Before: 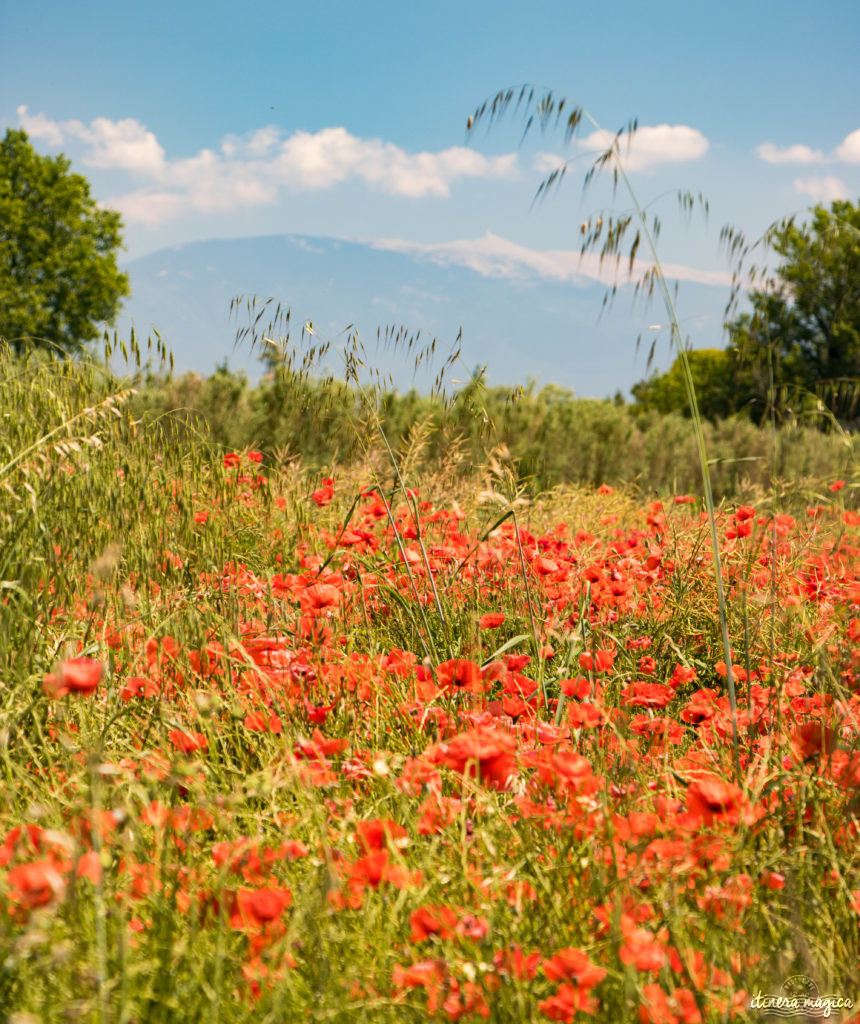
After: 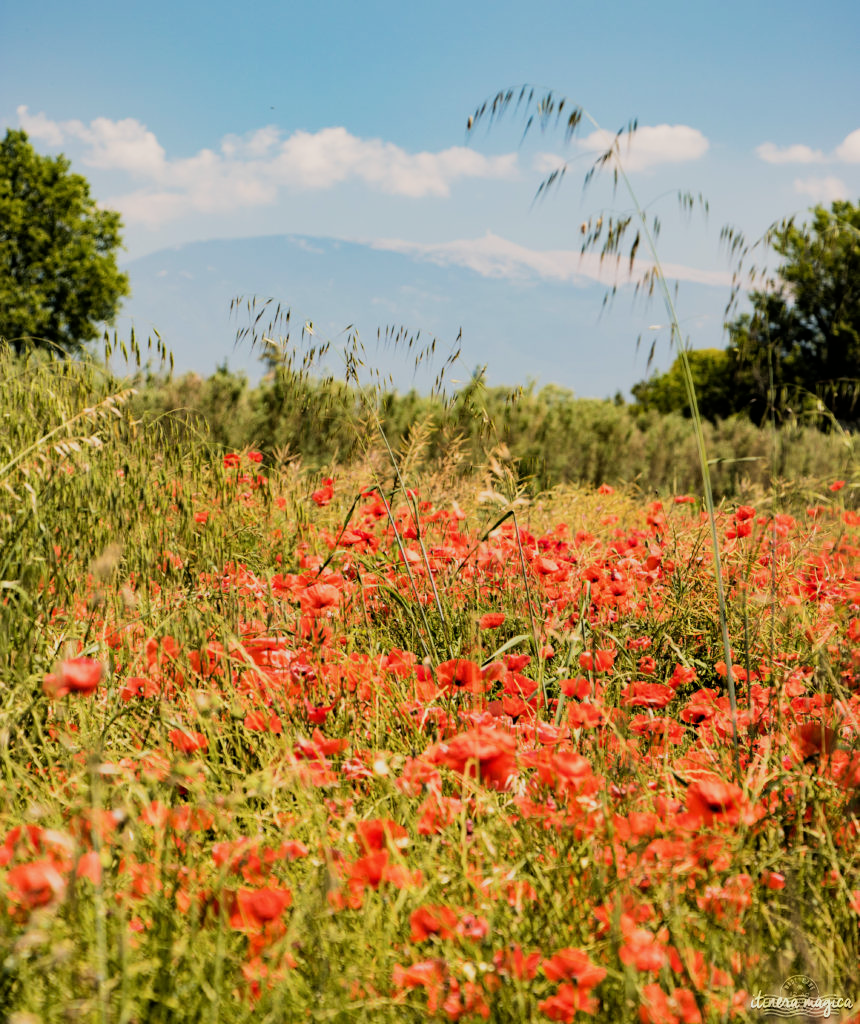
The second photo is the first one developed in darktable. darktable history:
filmic rgb: black relative exposure -5.09 EV, white relative exposure 3.98 EV, threshold 2.94 EV, hardness 2.9, contrast 1.297, highlights saturation mix -30.86%, enable highlight reconstruction true
